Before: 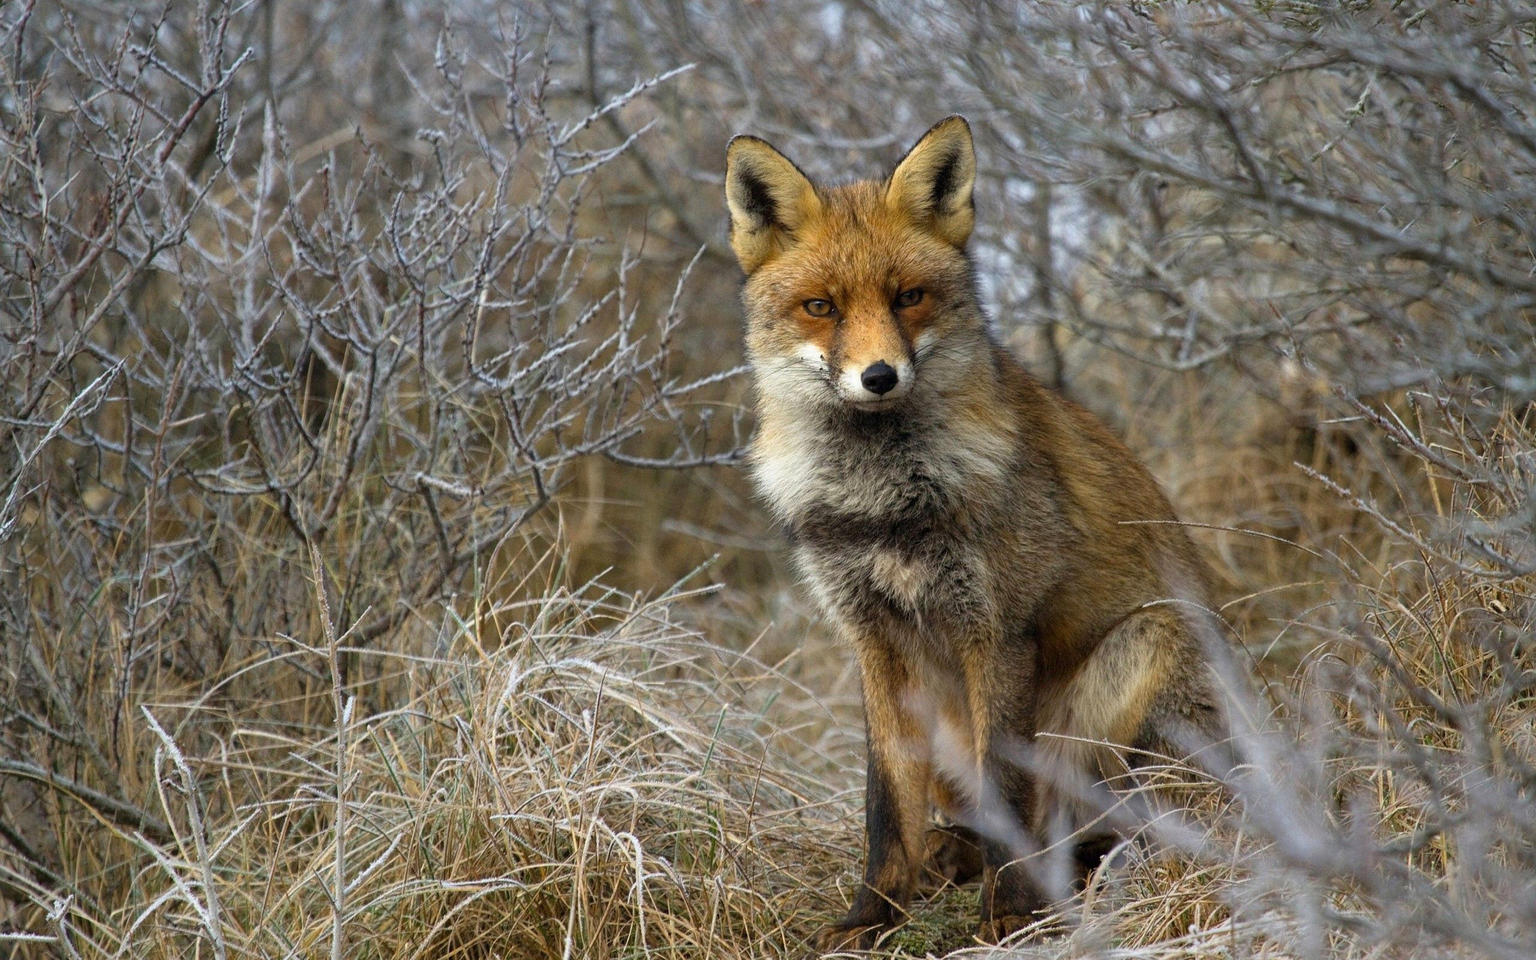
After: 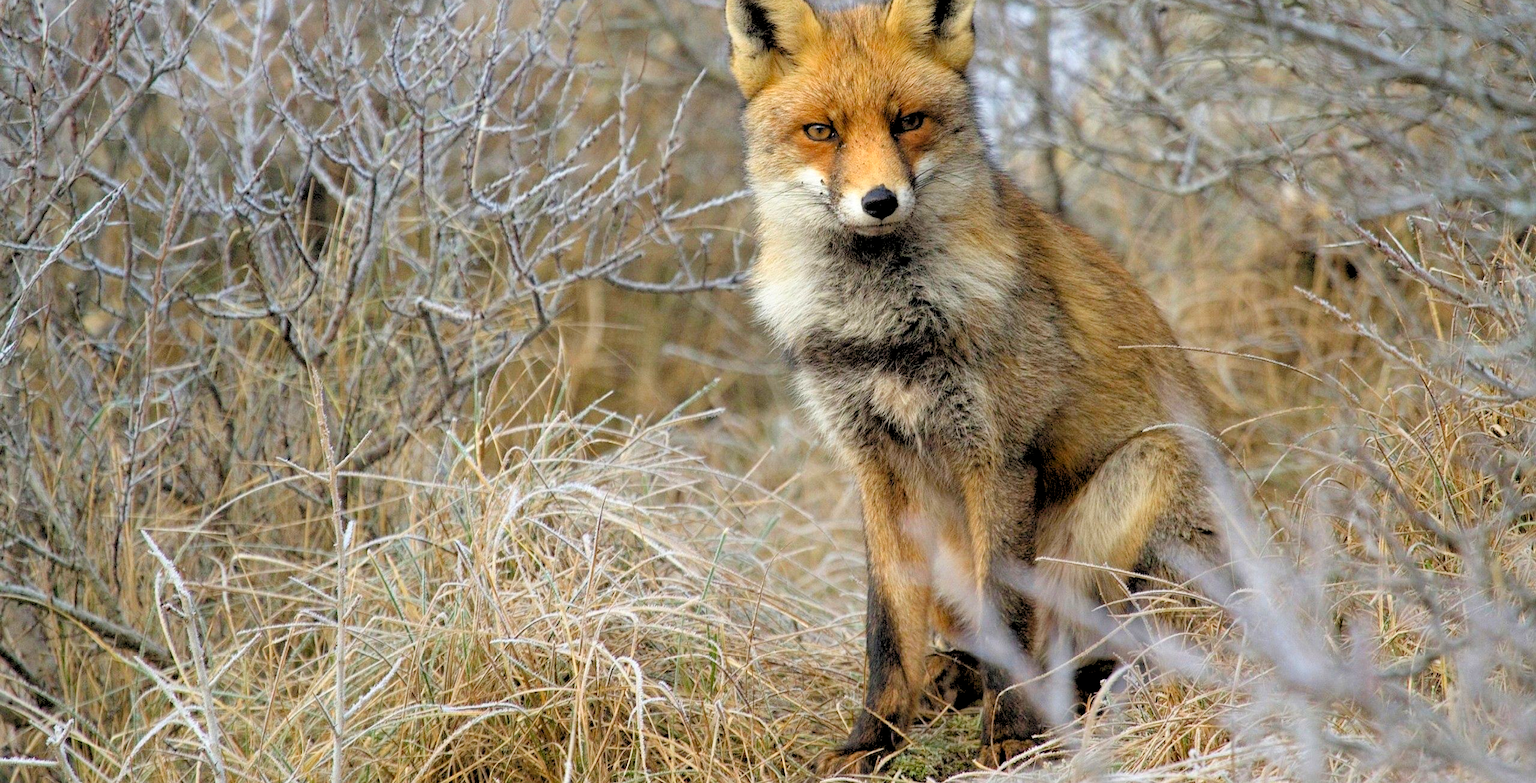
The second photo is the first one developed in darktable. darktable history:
levels: levels [0.093, 0.434, 0.988]
crop and rotate: top 18.38%
